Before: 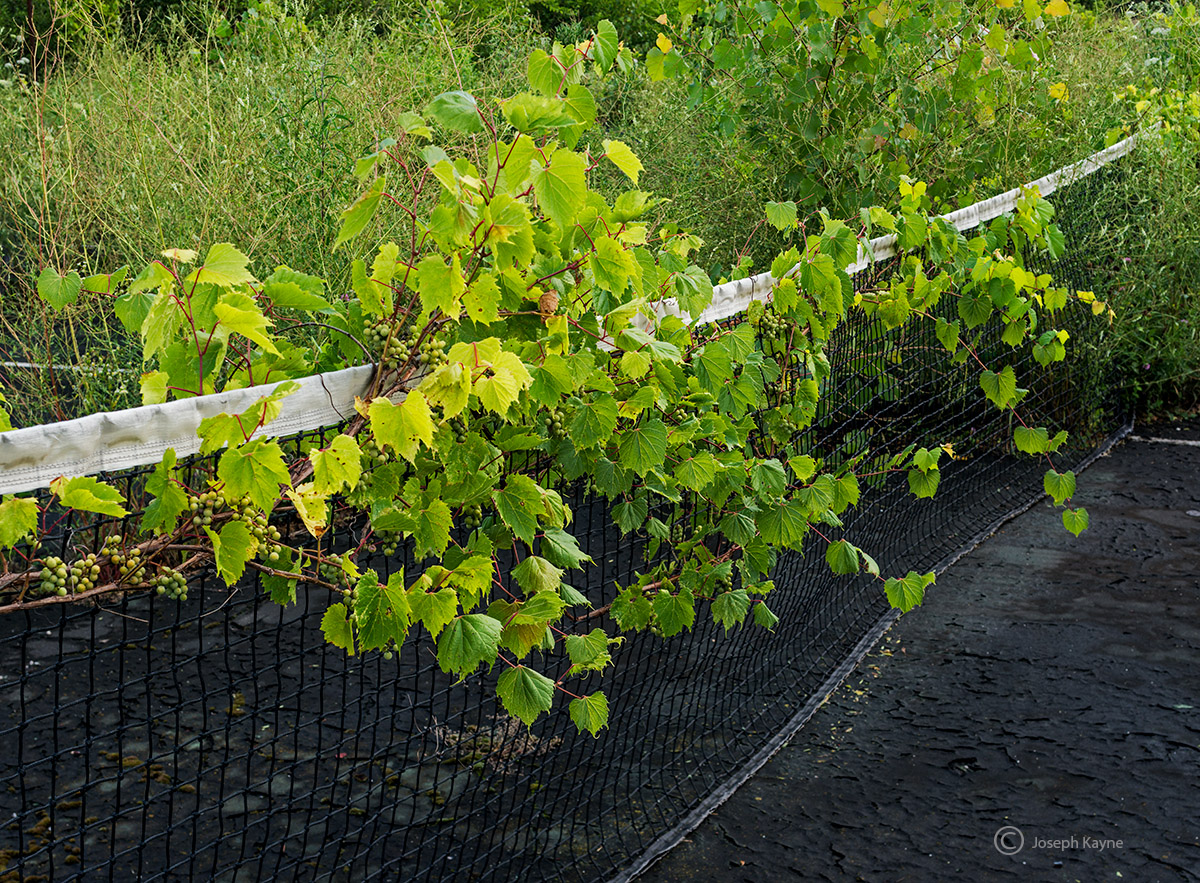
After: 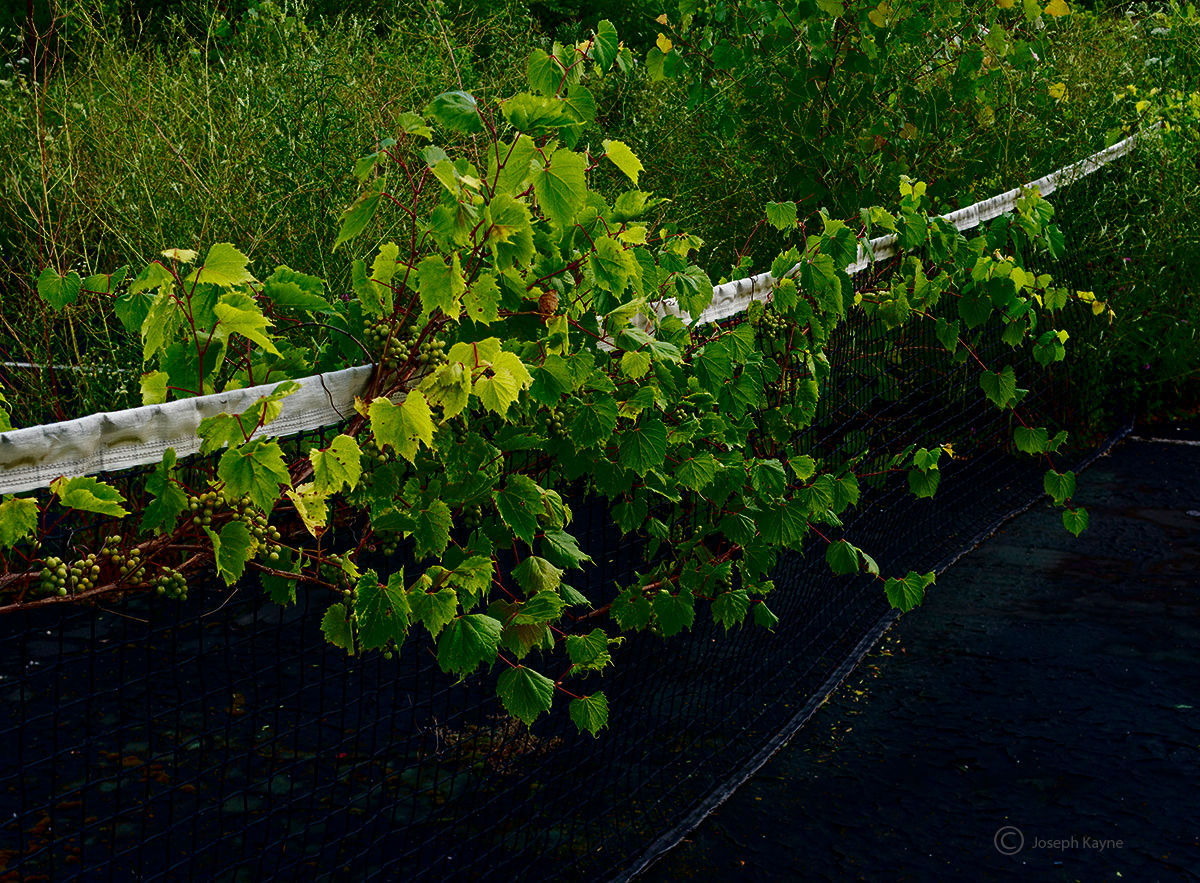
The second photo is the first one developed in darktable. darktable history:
velvia: on, module defaults
contrast brightness saturation: contrast 0.09, brightness -0.59, saturation 0.17
